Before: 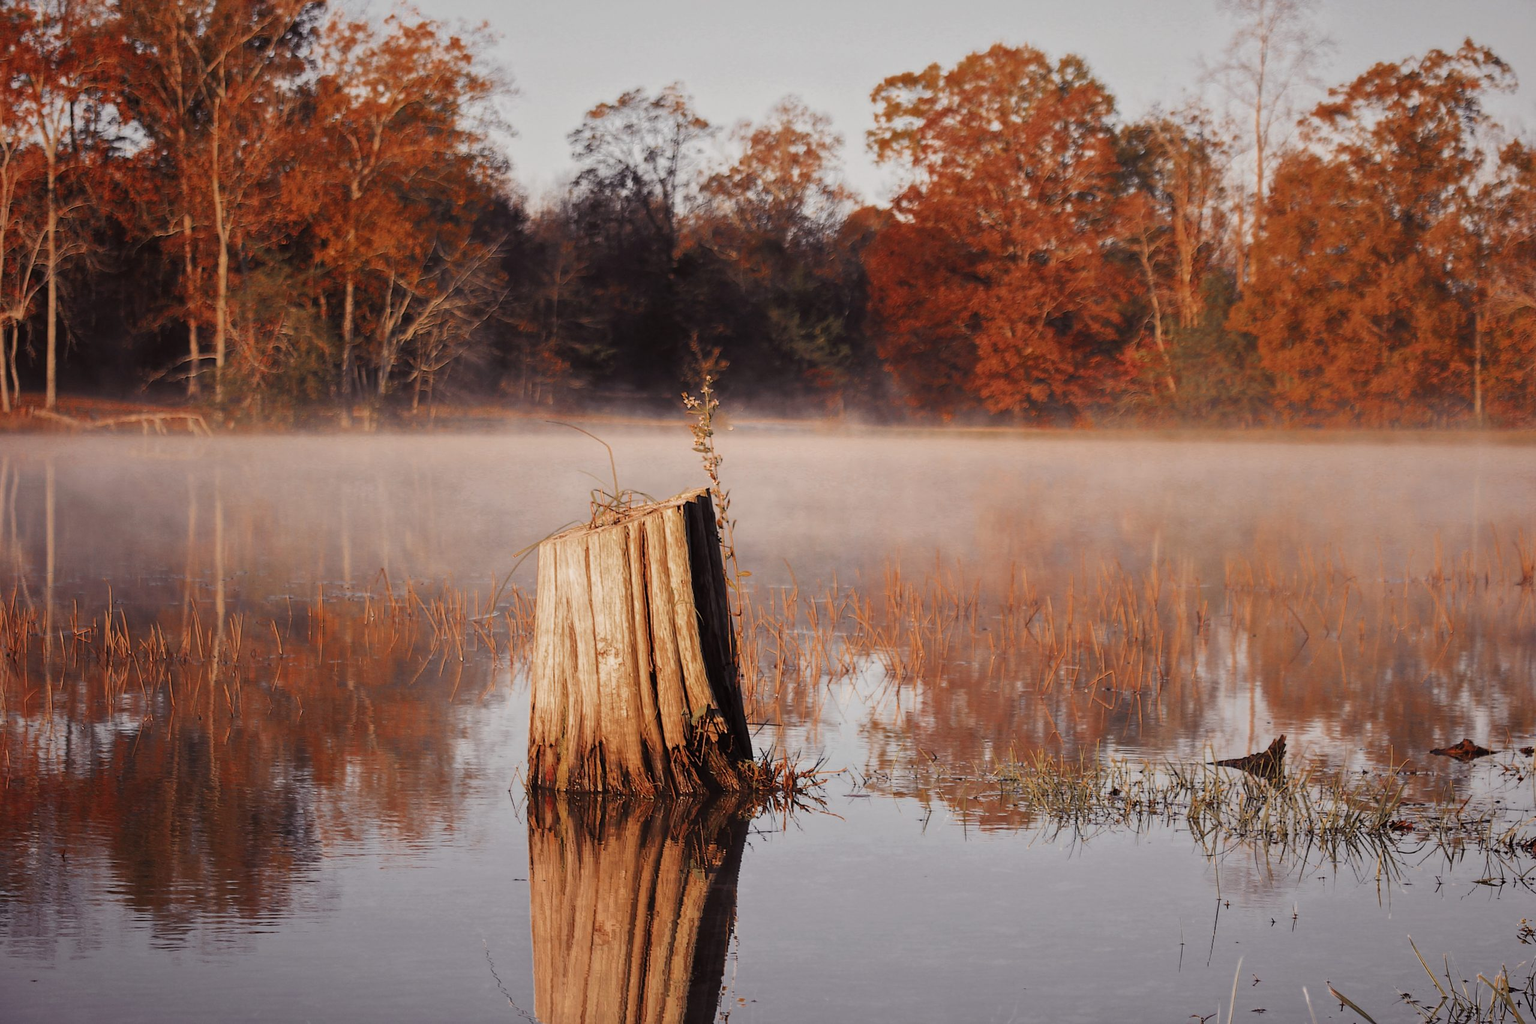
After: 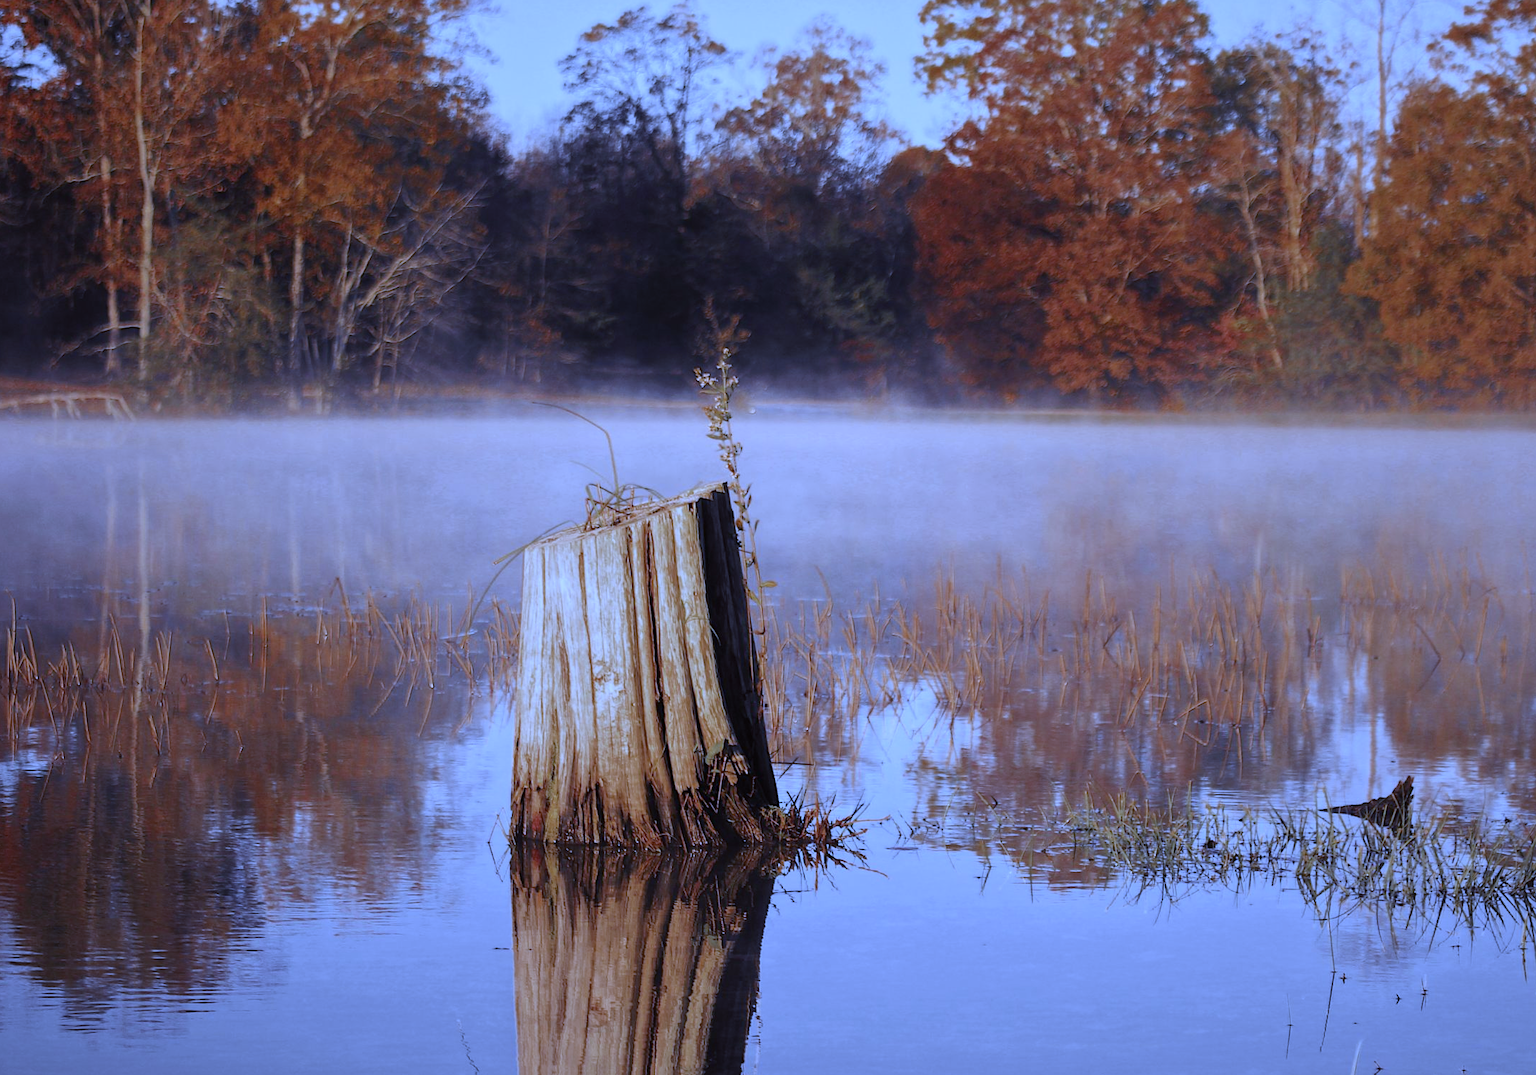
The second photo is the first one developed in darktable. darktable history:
crop: left 6.446%, top 8.188%, right 9.538%, bottom 3.548%
white balance: red 0.766, blue 1.537
